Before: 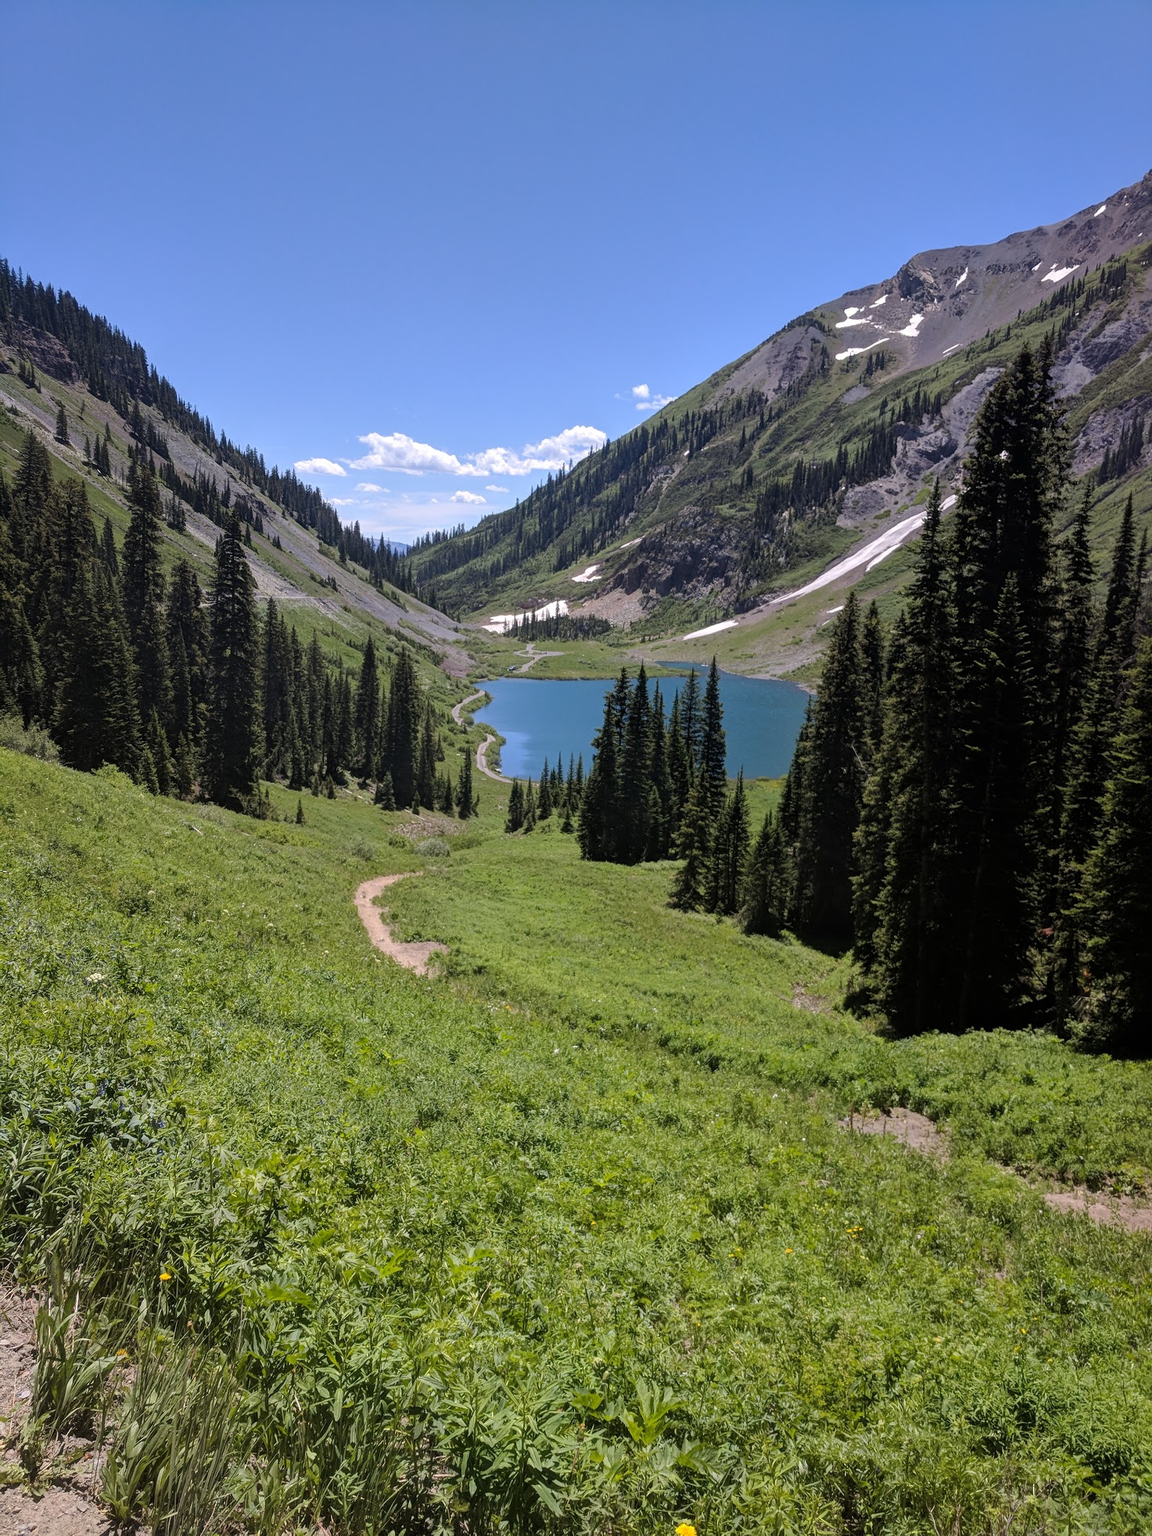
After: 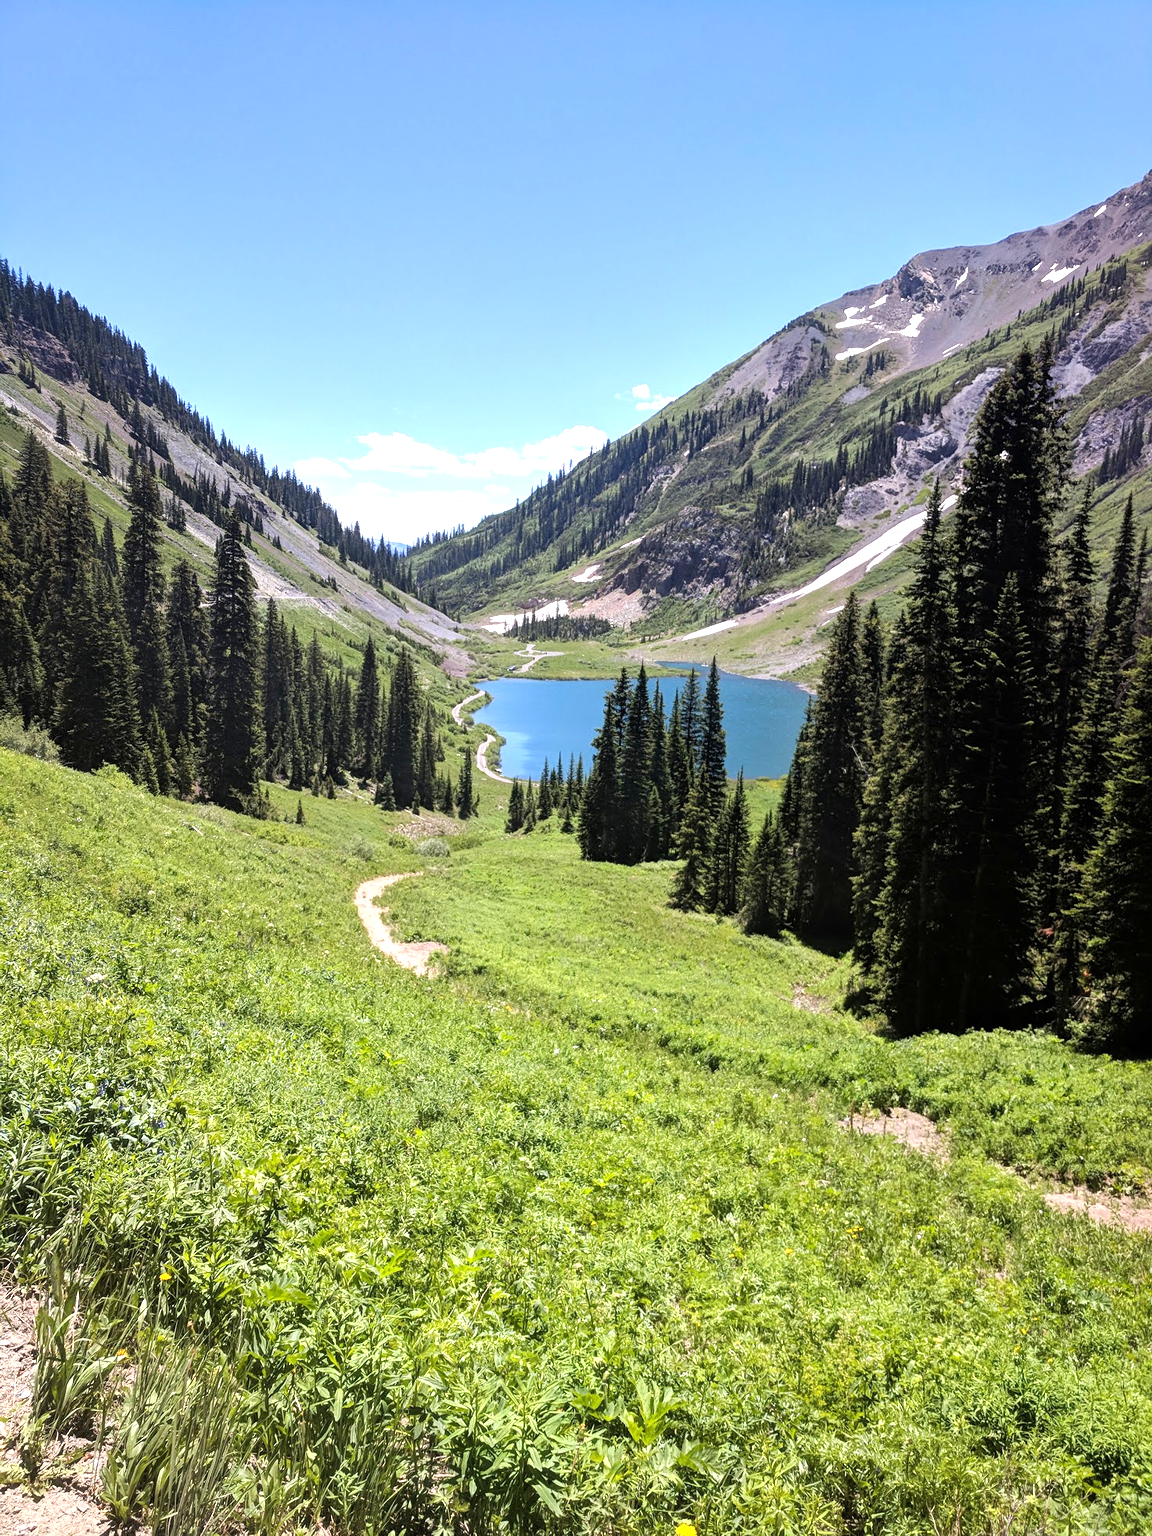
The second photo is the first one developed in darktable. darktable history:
exposure: exposure 0.5 EV
